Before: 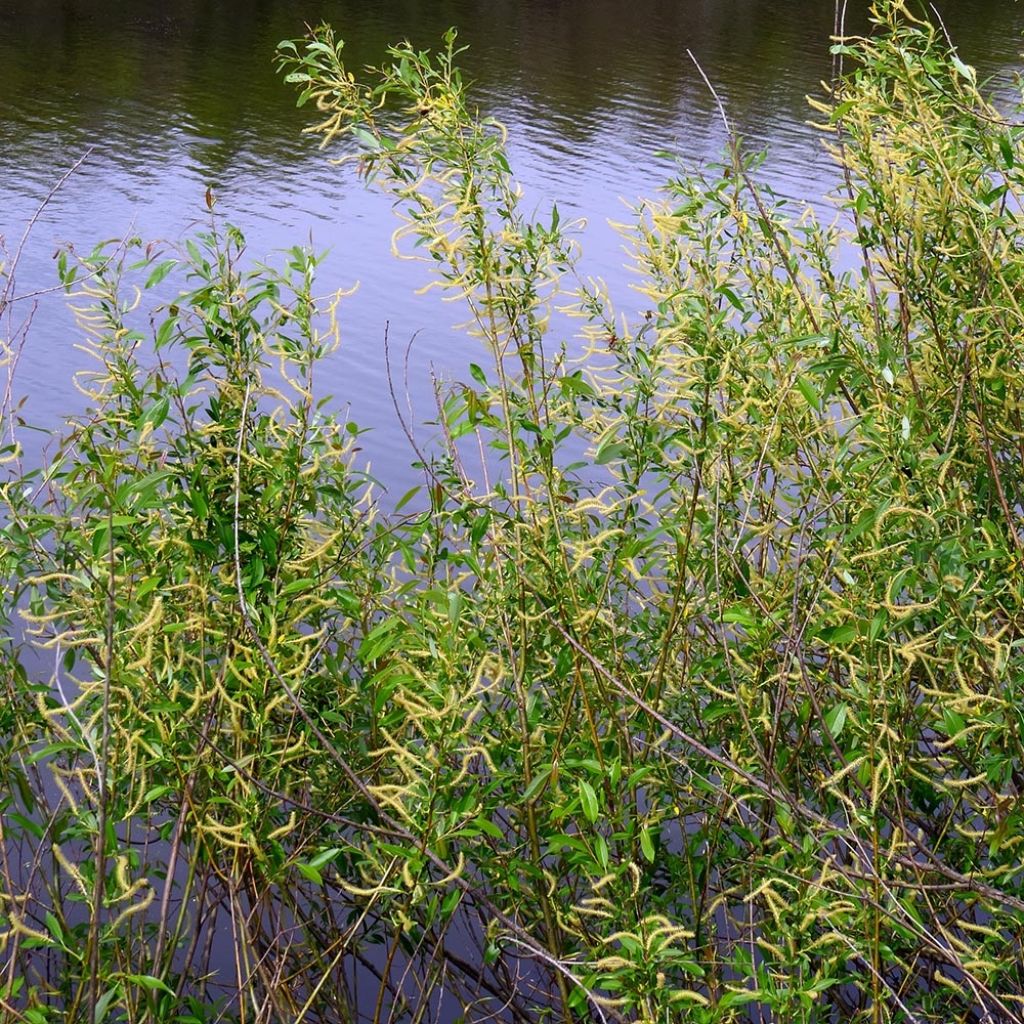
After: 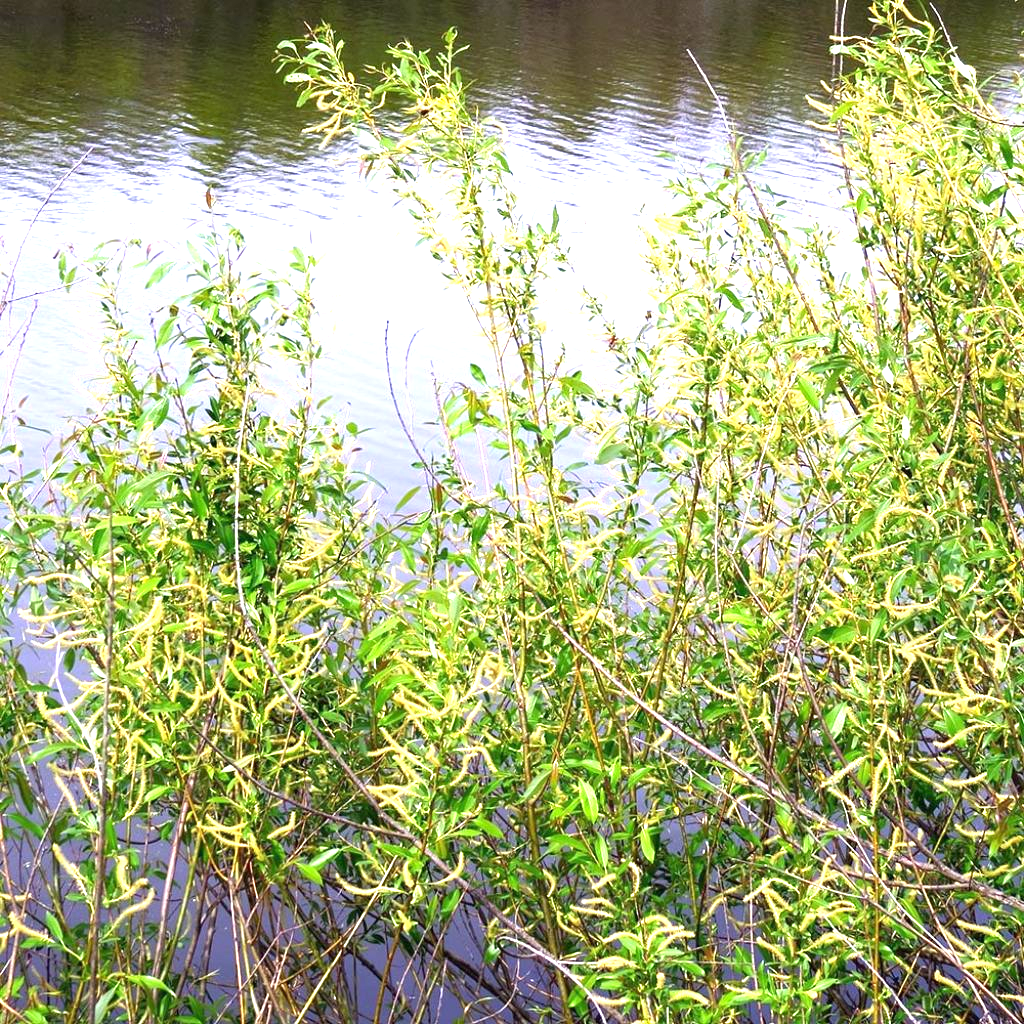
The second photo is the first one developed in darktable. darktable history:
exposure: black level correction 0, exposure 1.472 EV, compensate exposure bias true, compensate highlight preservation false
tone equalizer: on, module defaults
